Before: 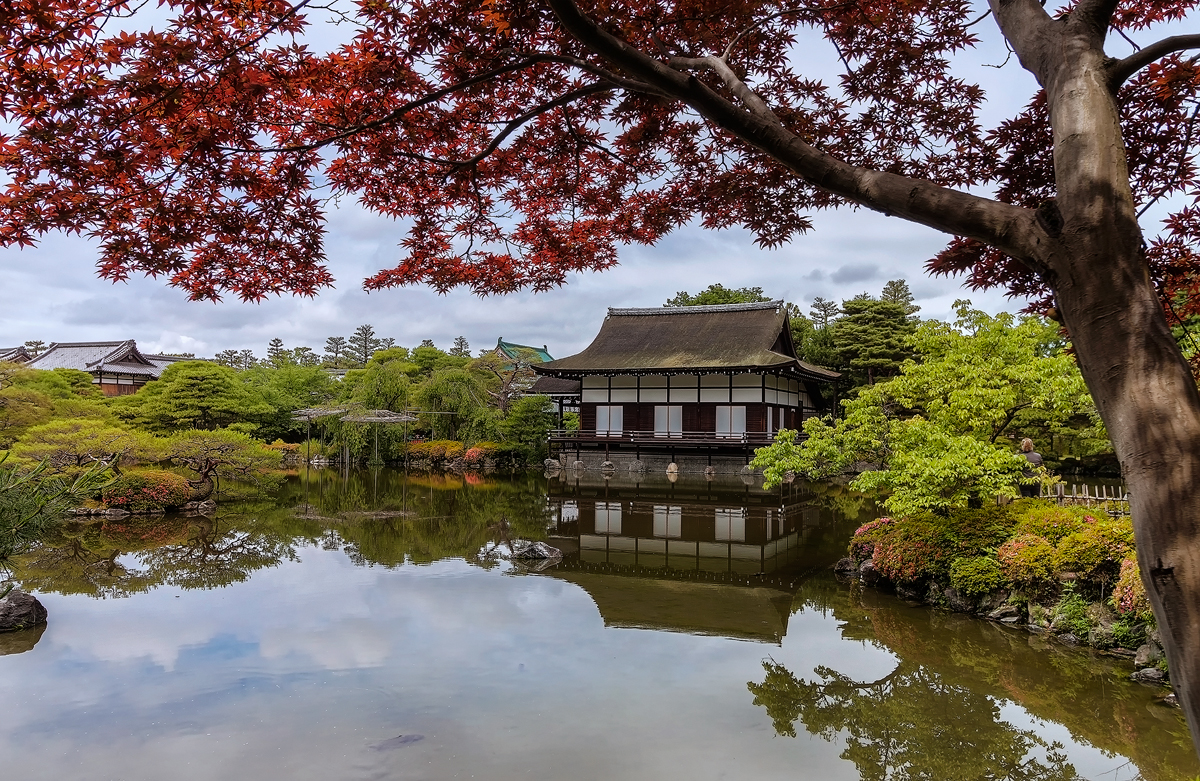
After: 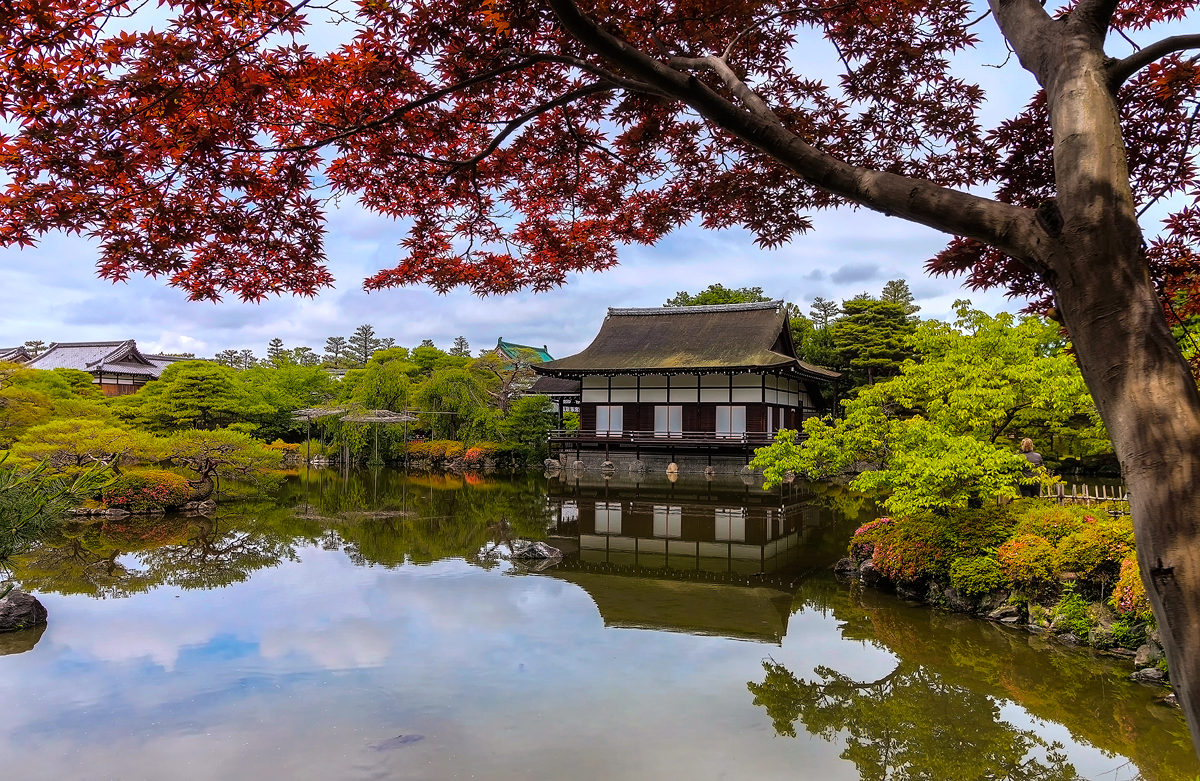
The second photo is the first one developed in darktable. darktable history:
color balance rgb: shadows lift › chroma 2.062%, shadows lift › hue 247.45°, highlights gain › chroma 1.123%, highlights gain › hue 60.13°, linear chroma grading › shadows -39.692%, linear chroma grading › highlights 41.039%, linear chroma grading › global chroma 44.641%, linear chroma grading › mid-tones -29.909%, perceptual saturation grading › global saturation -0.086%, perceptual brilliance grading › global brilliance 3.82%
